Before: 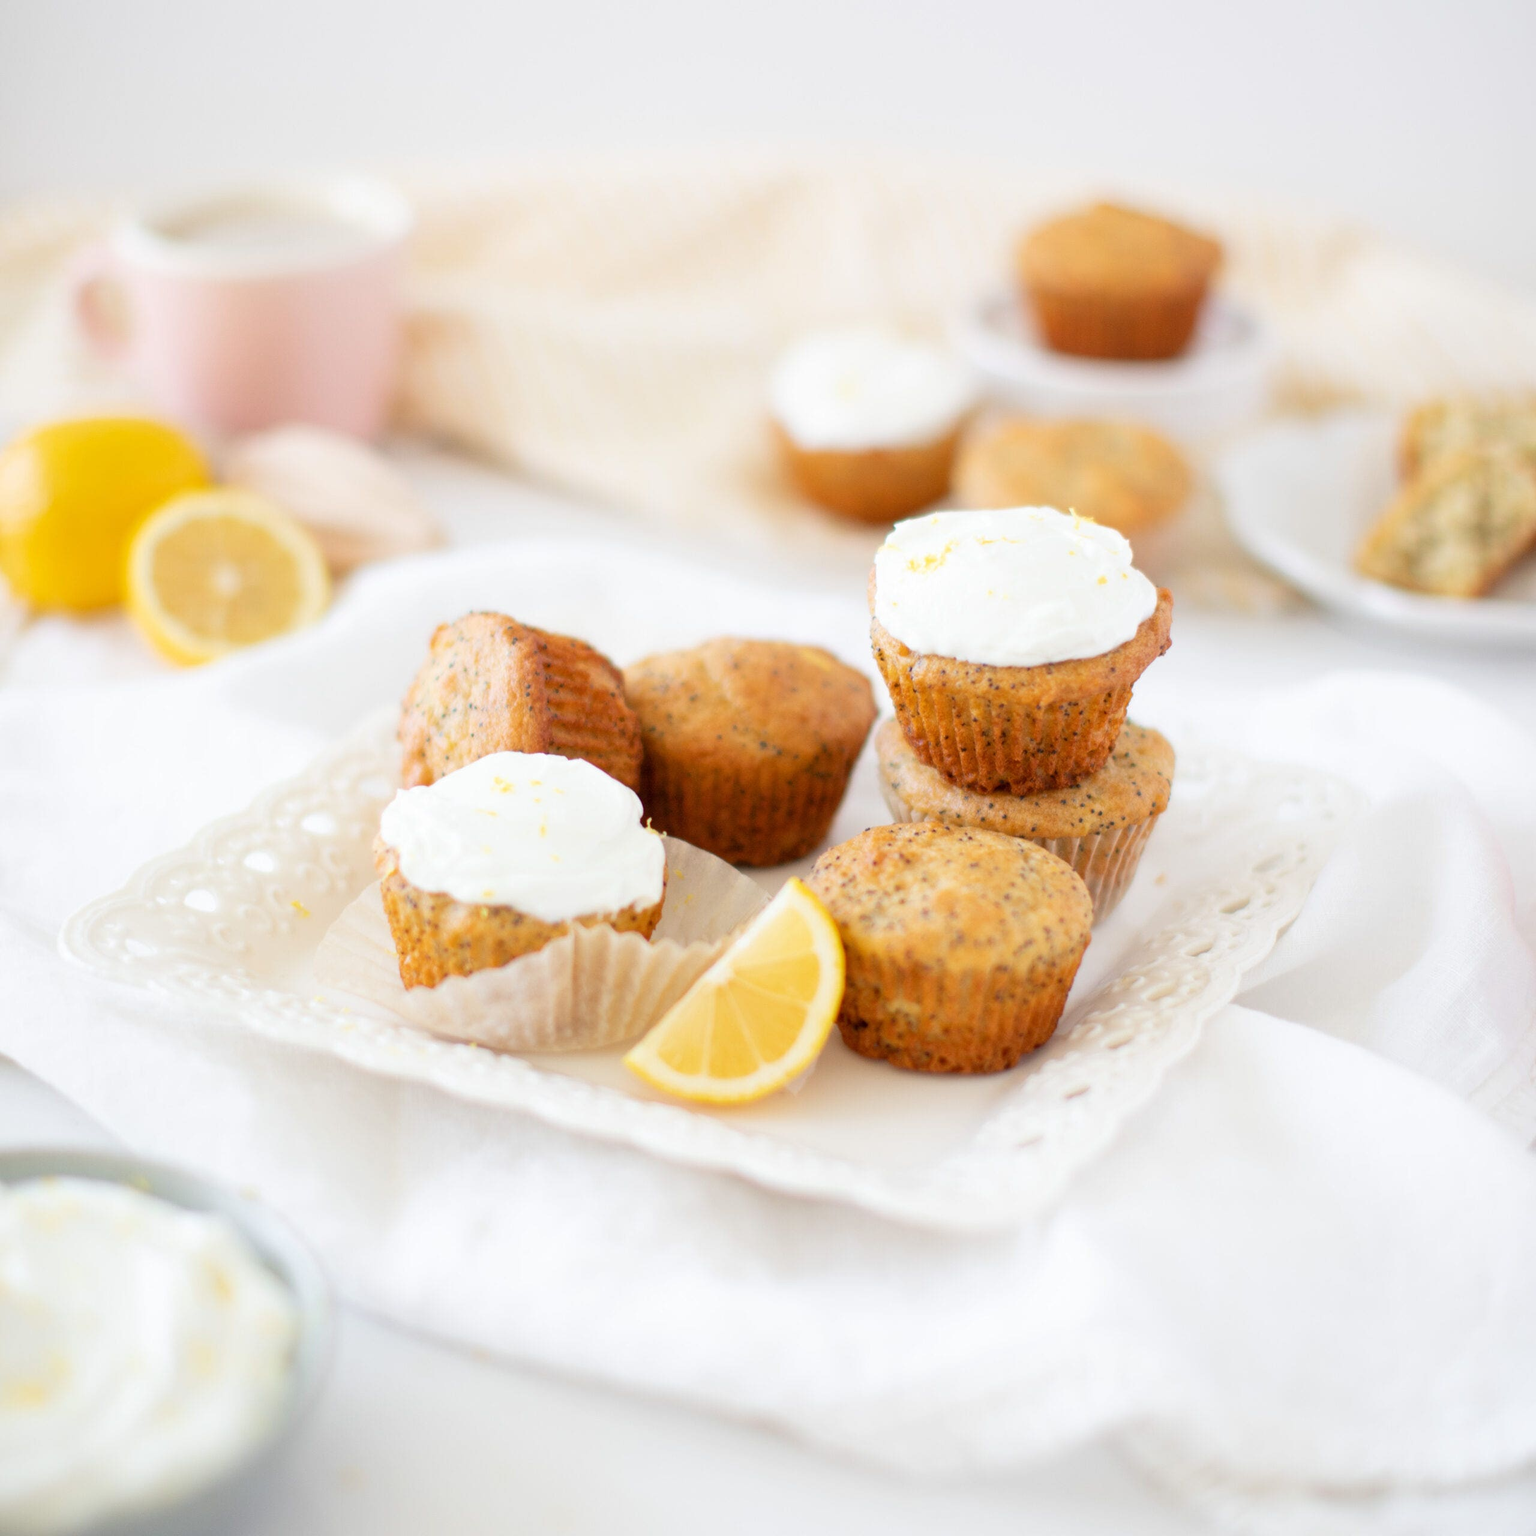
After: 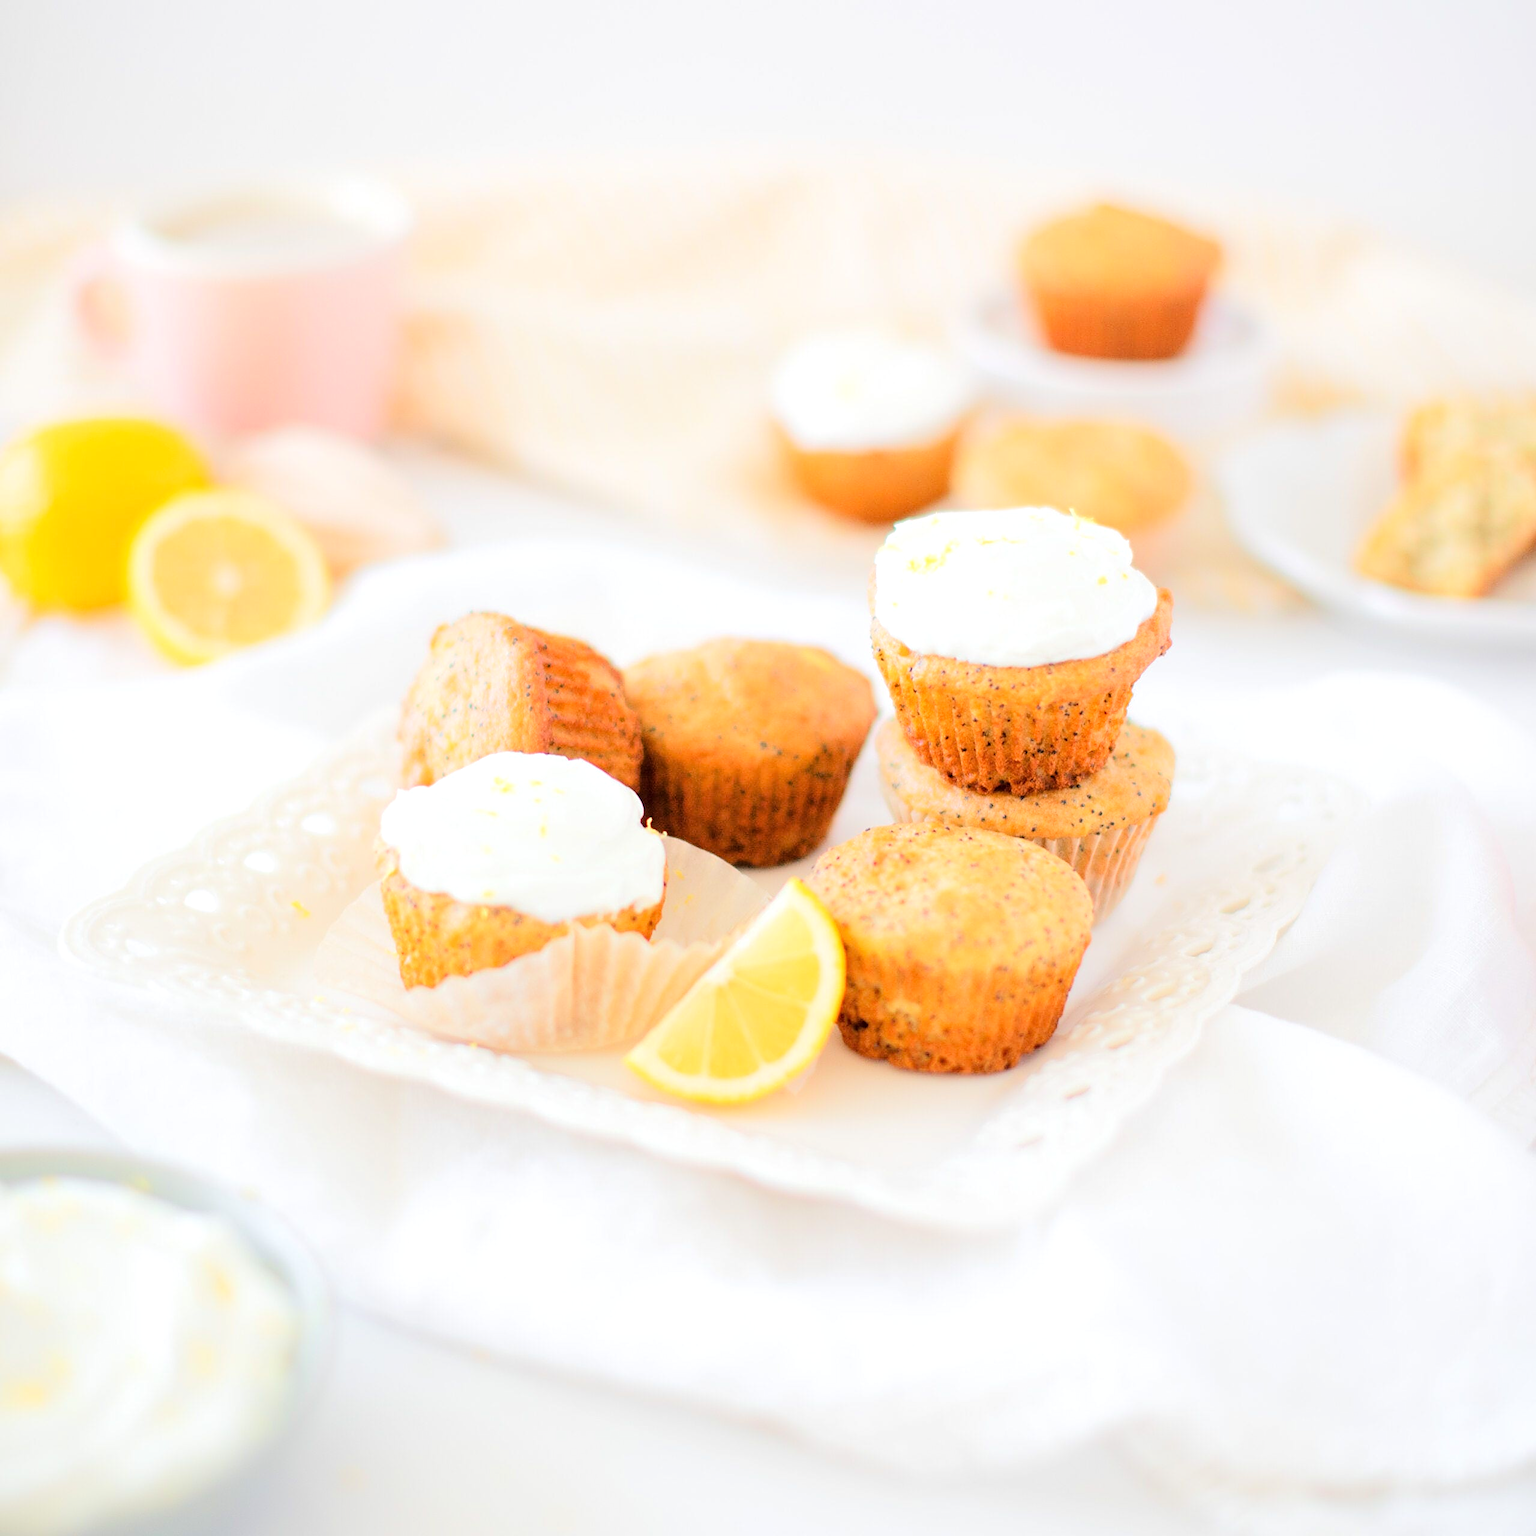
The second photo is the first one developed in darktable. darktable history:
sharpen: on, module defaults
tone equalizer: -7 EV 0.15 EV, -6 EV 0.591 EV, -5 EV 1.18 EV, -4 EV 1.34 EV, -3 EV 1.14 EV, -2 EV 0.6 EV, -1 EV 0.155 EV, edges refinement/feathering 500, mask exposure compensation -1.57 EV, preserve details no
